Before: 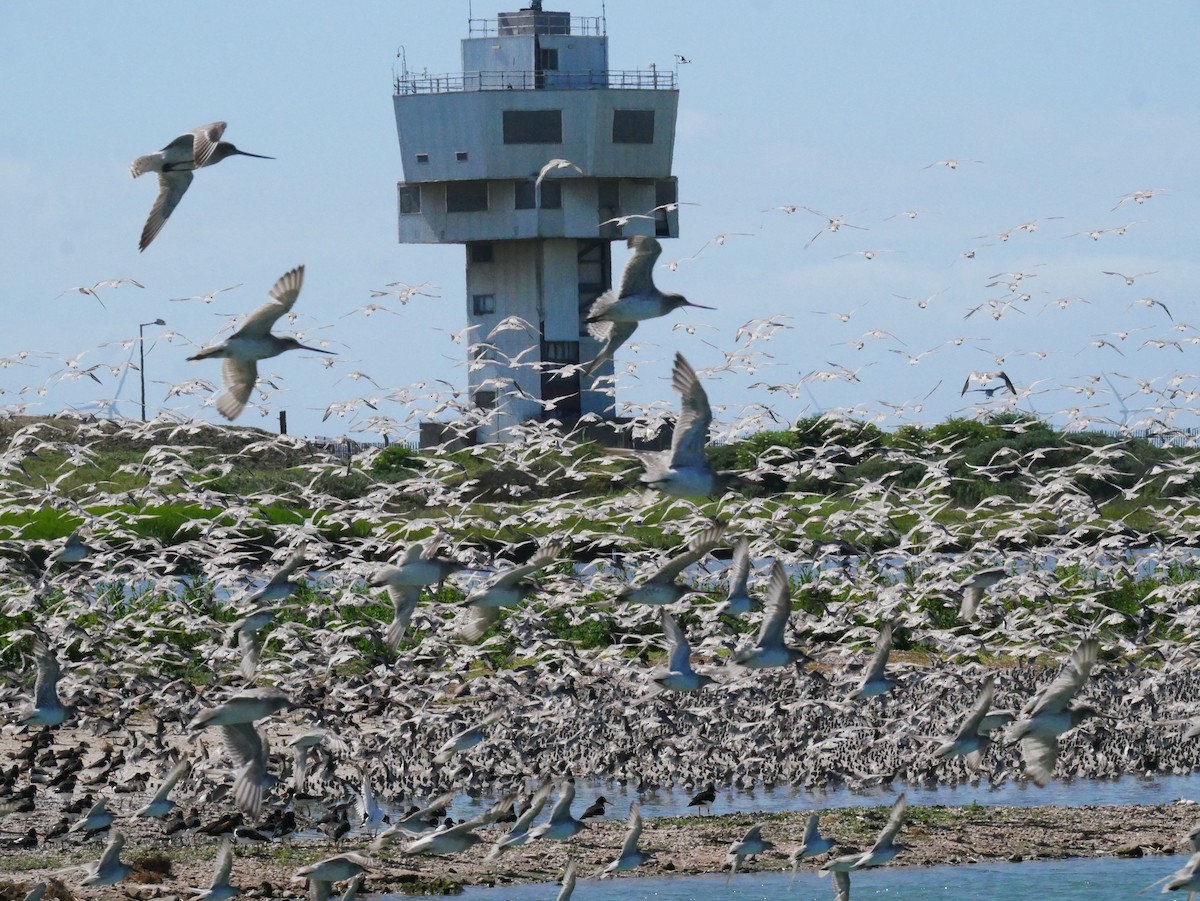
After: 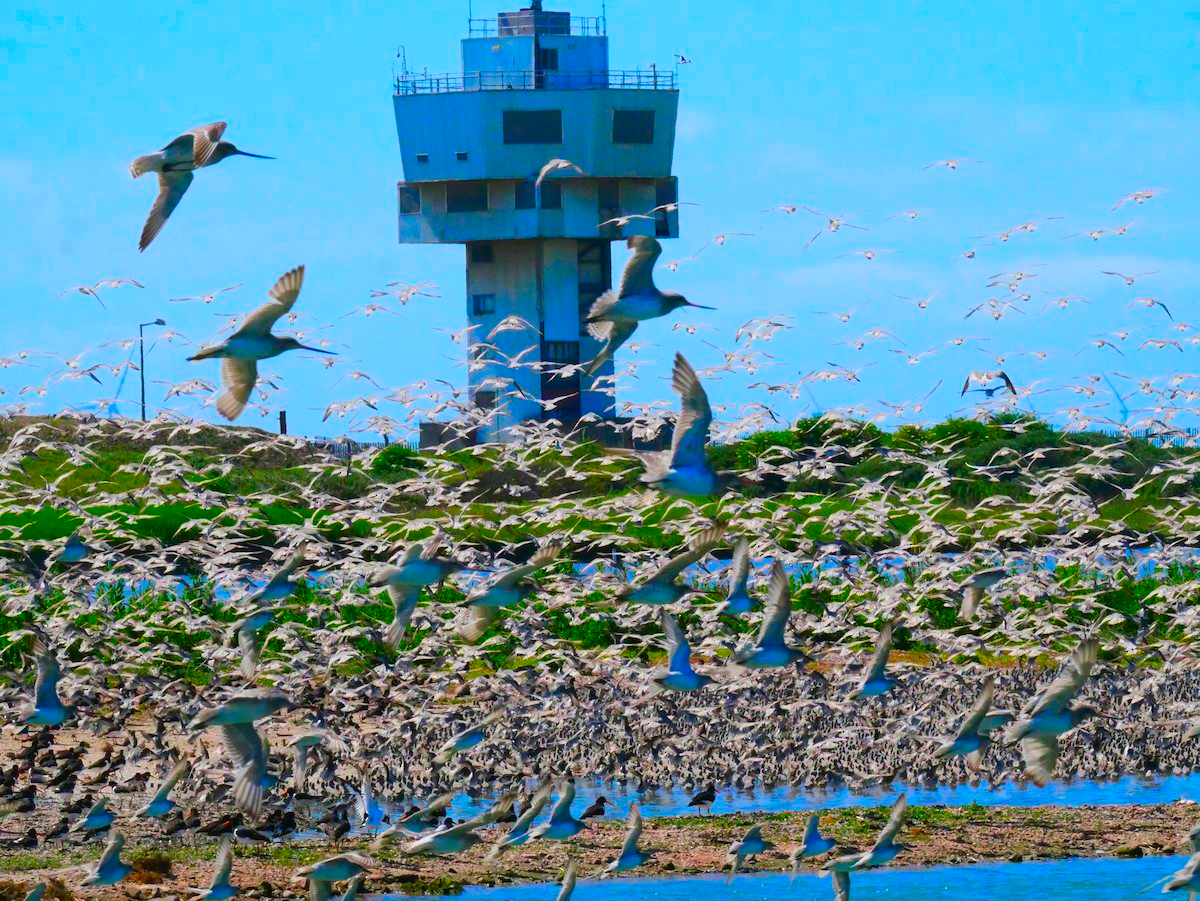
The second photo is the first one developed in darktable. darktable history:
color correction: saturation 3
